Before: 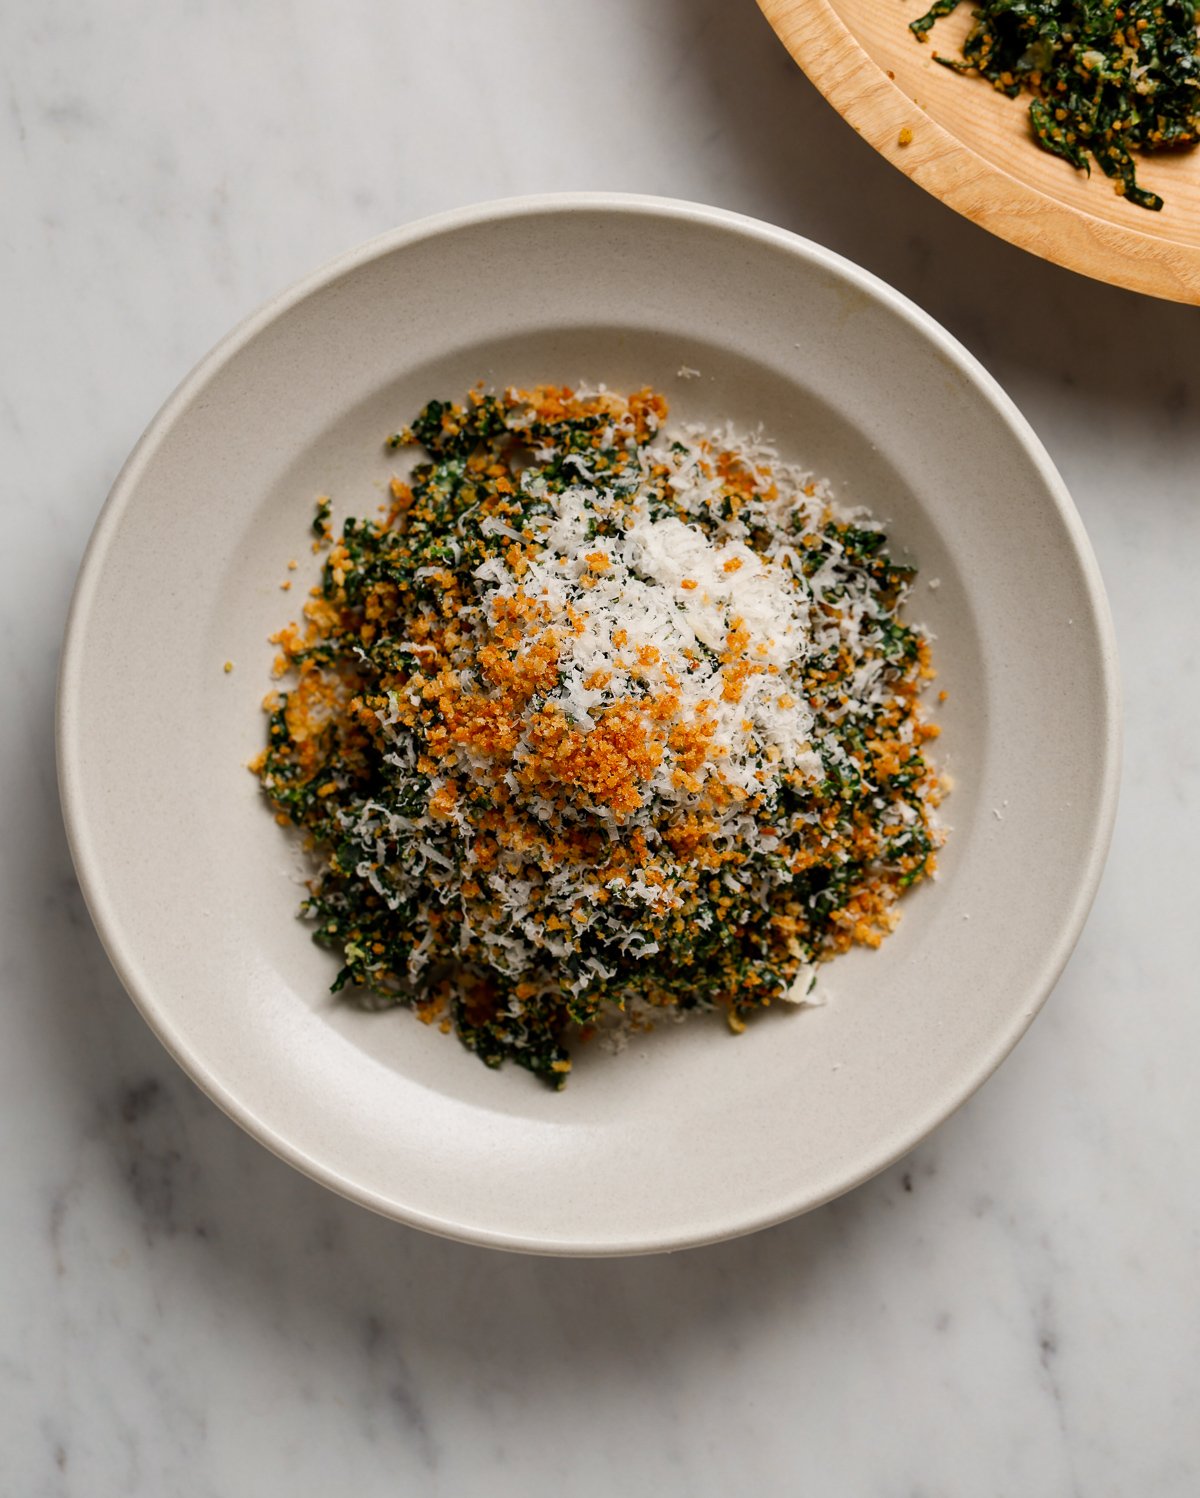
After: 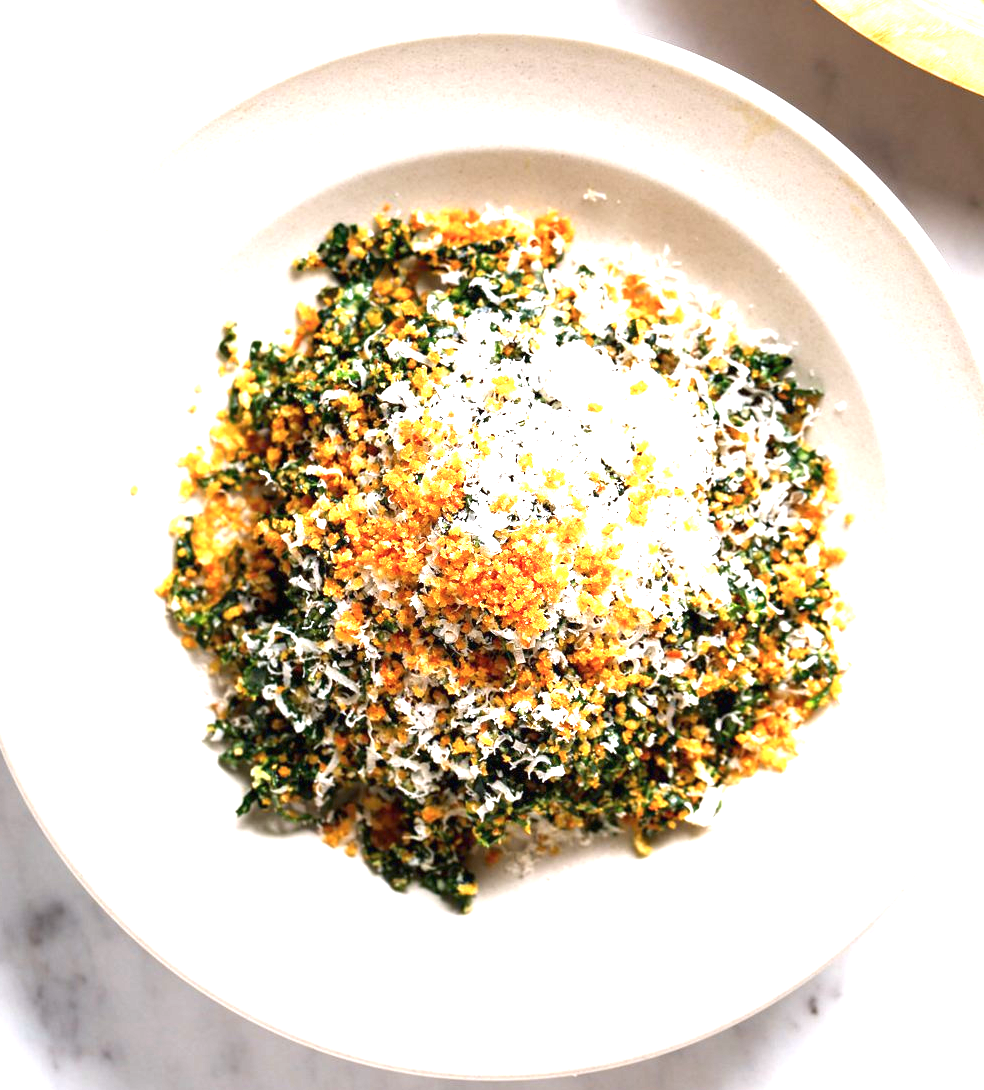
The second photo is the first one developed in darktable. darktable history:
exposure: black level correction 0, exposure 2.088 EV, compensate exposure bias true, compensate highlight preservation false
color calibration: illuminant as shot in camera, x 0.358, y 0.373, temperature 4628.91 K
crop: left 7.856%, top 11.836%, right 10.12%, bottom 15.387%
